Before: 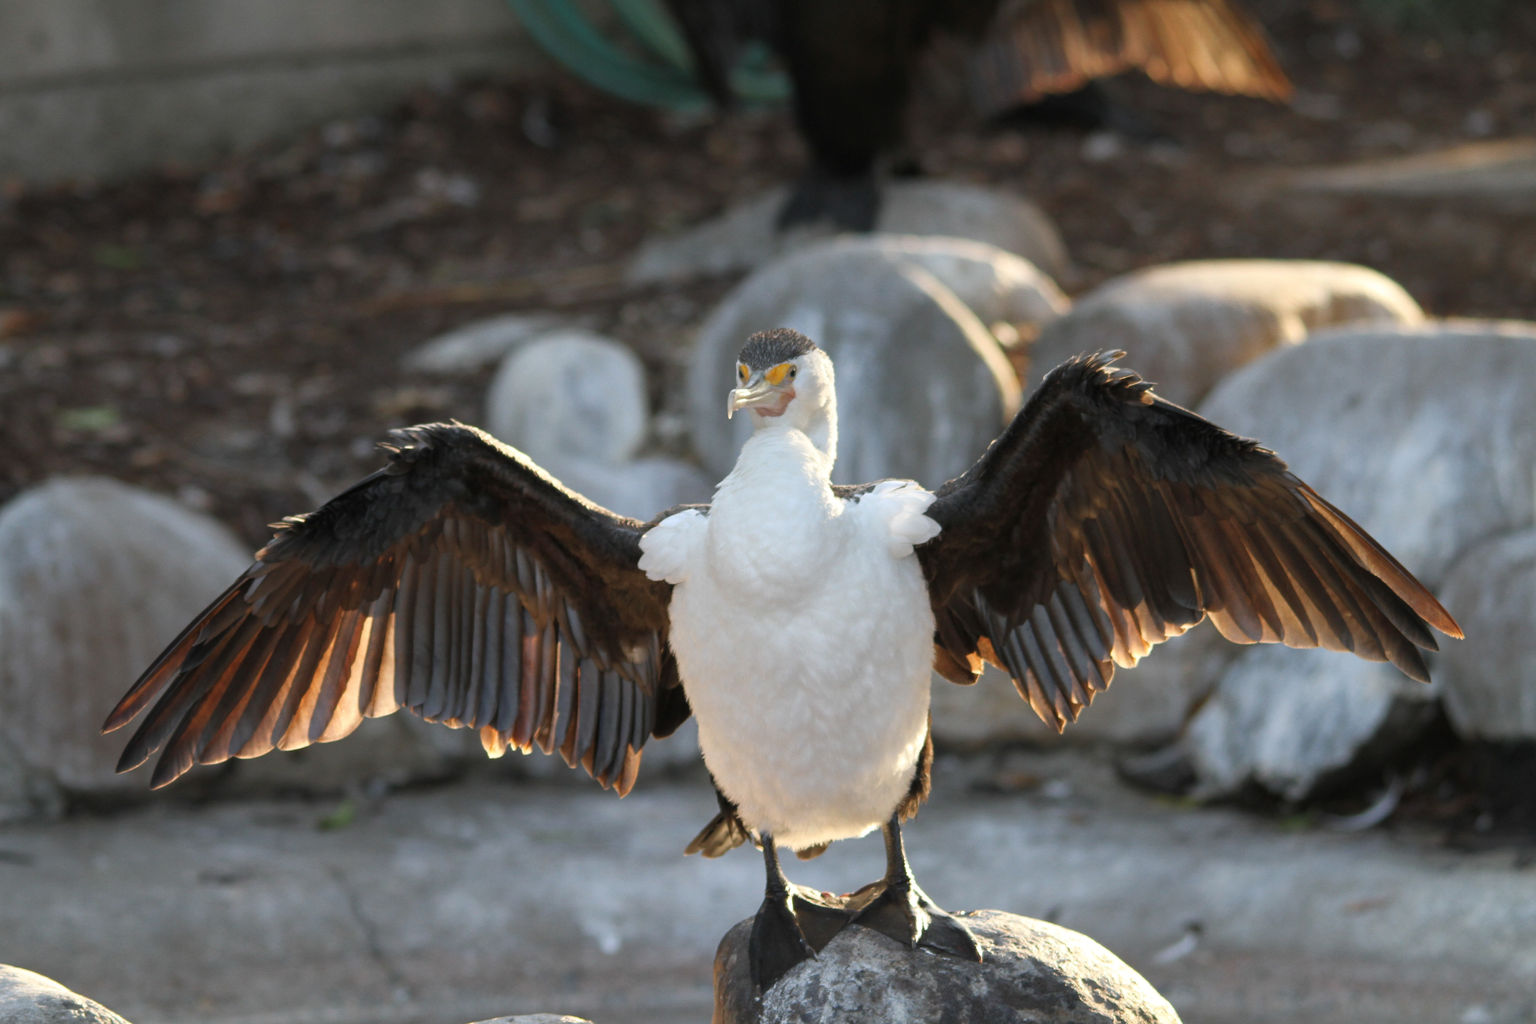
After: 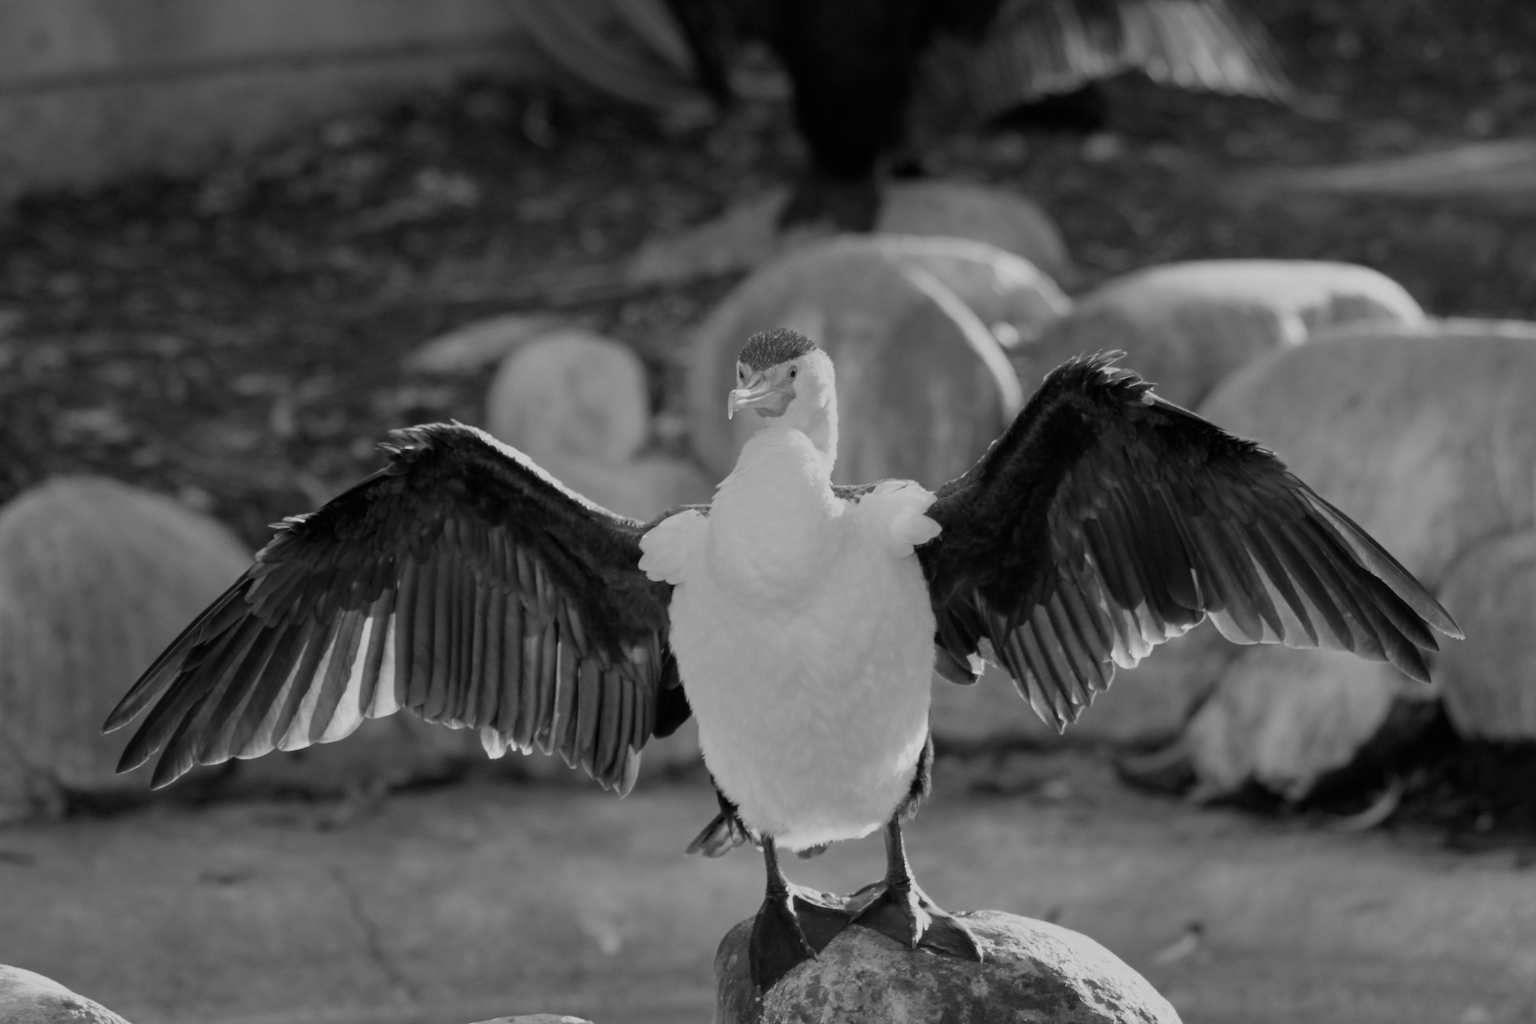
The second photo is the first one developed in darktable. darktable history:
monochrome: a 26.22, b 42.67, size 0.8
filmic rgb: hardness 4.17, contrast 0.921
